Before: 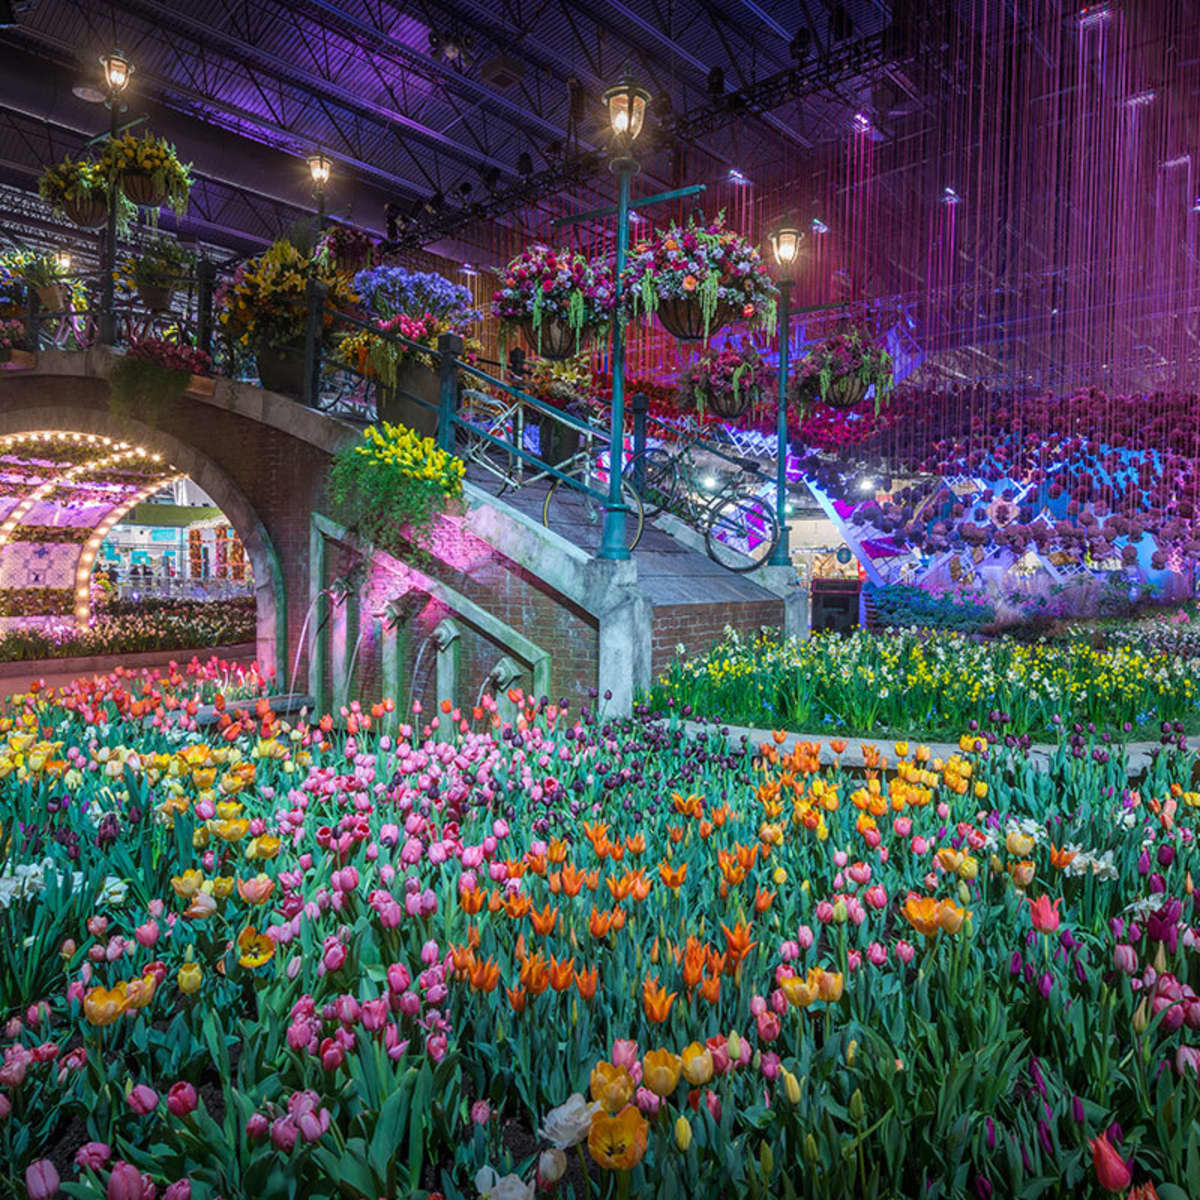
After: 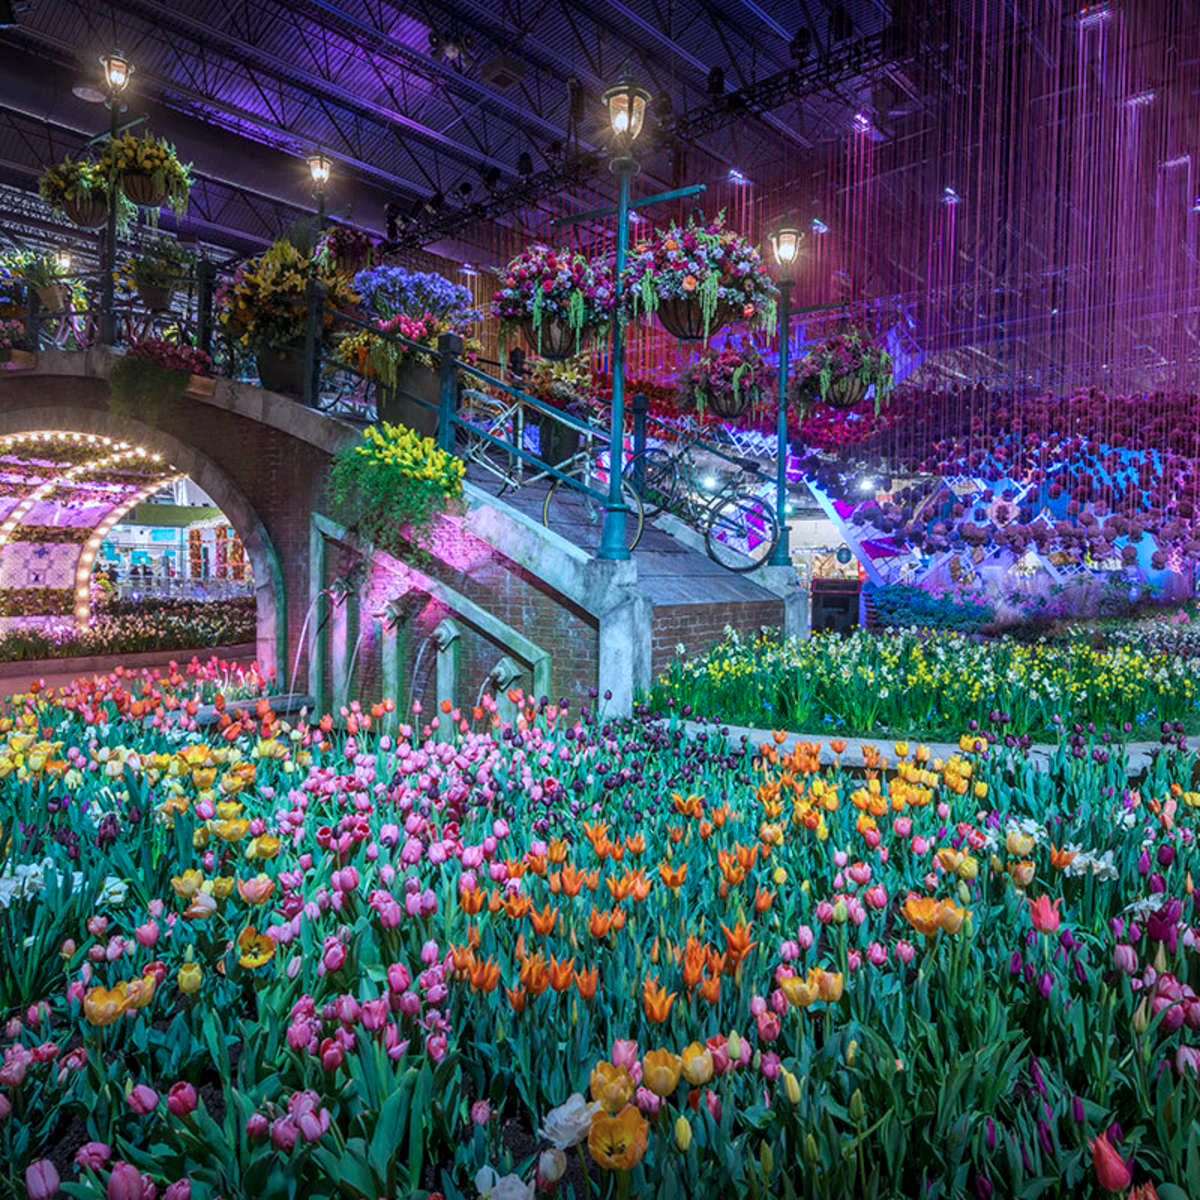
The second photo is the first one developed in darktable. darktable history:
local contrast: mode bilateral grid, contrast 20, coarseness 50, detail 120%, midtone range 0.2
color calibration: x 0.37, y 0.382, temperature 4313.32 K
